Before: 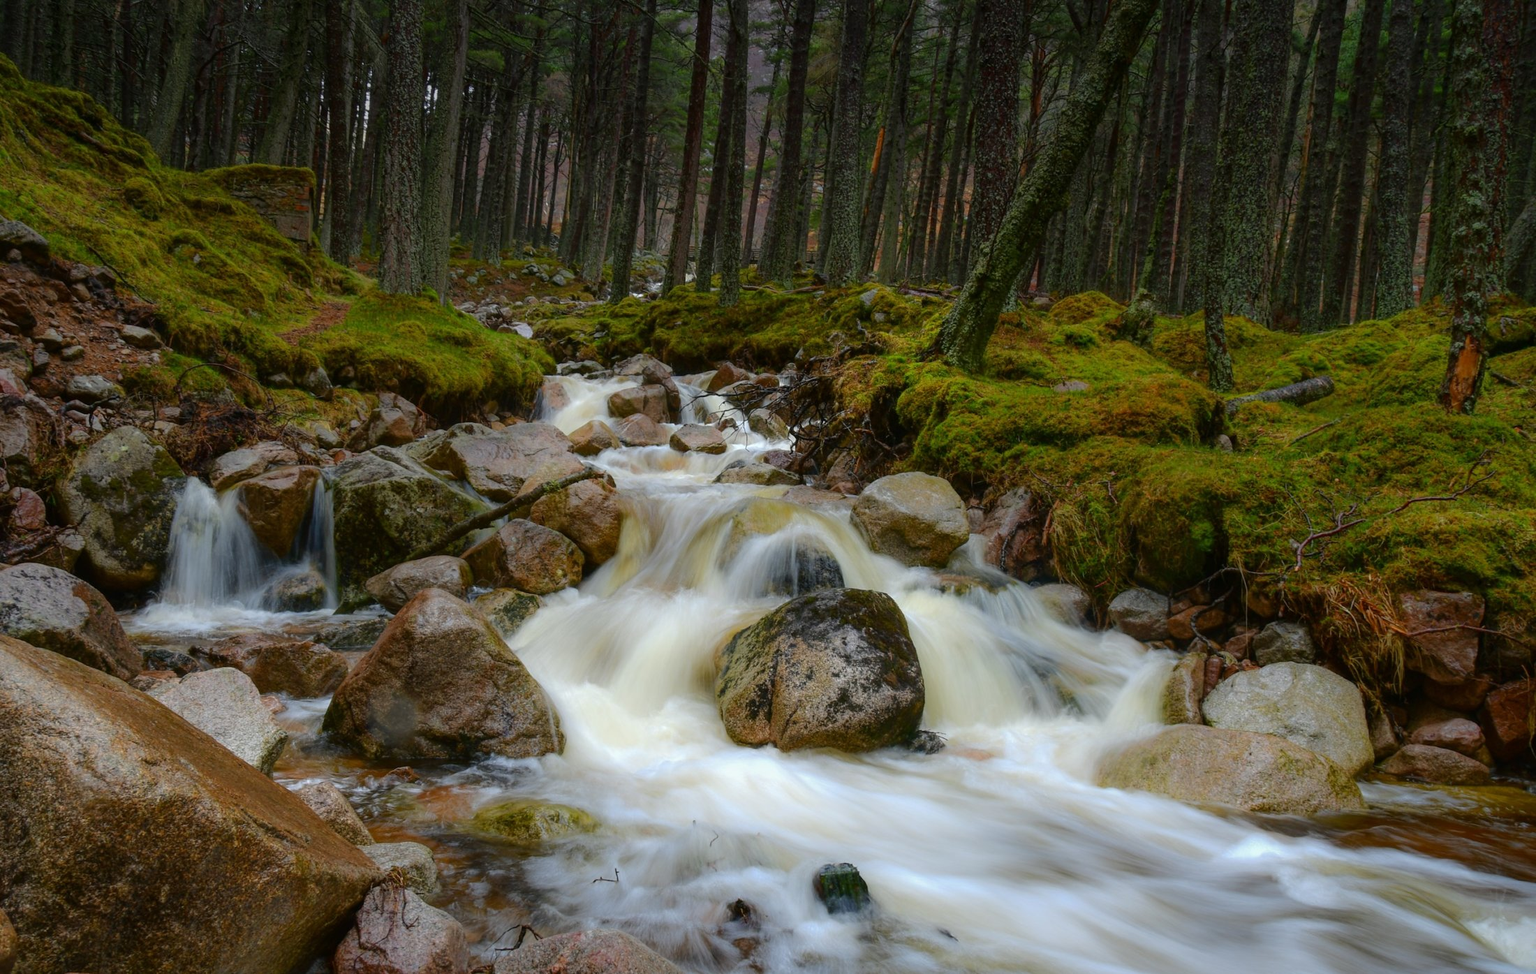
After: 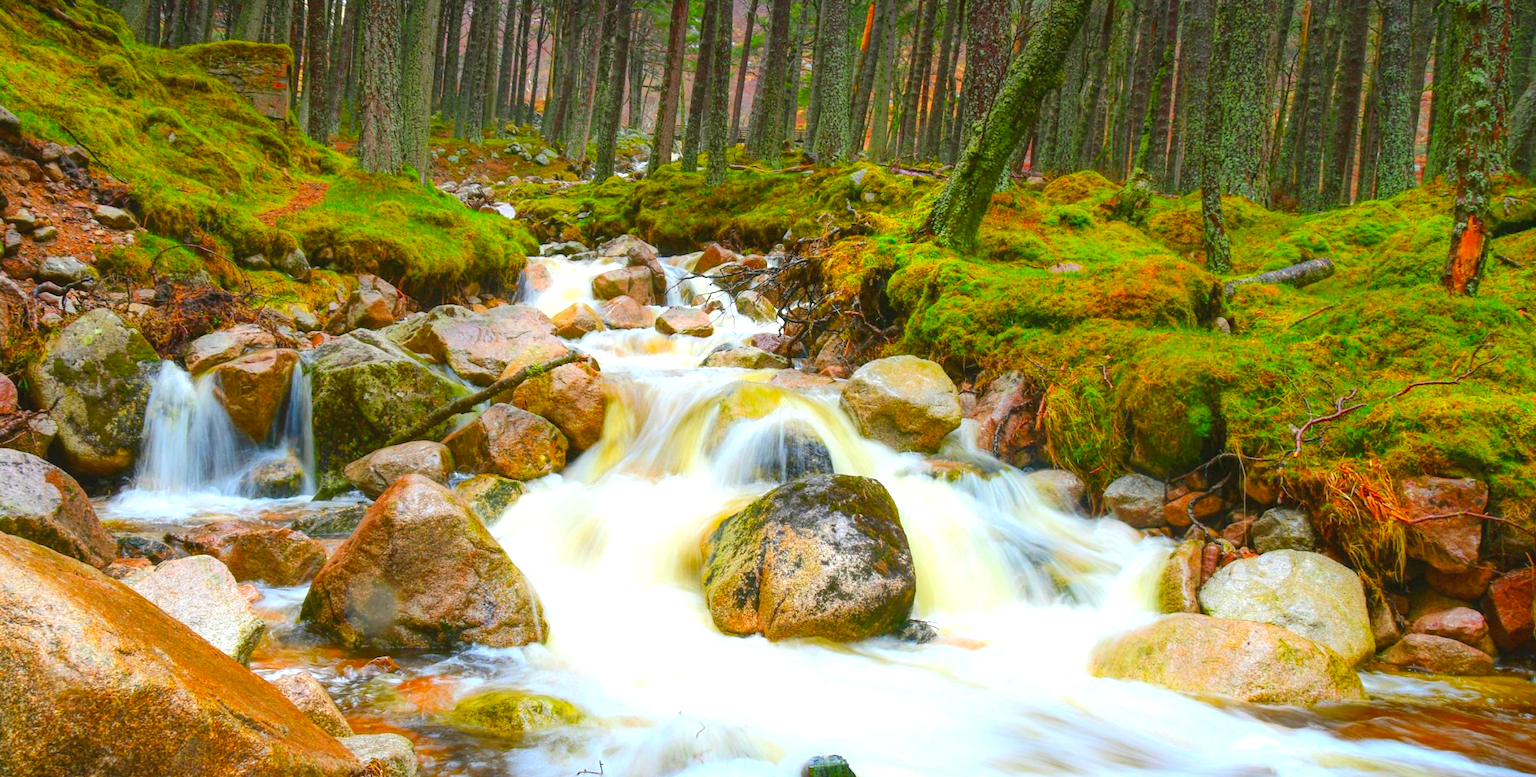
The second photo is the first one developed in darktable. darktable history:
exposure: black level correction 0, exposure 1.2 EV, compensate highlight preservation false
contrast brightness saturation: brightness 0.152
crop and rotate: left 1.879%, top 12.832%, right 0.25%, bottom 9.027%
color correction: highlights b* 0.021, saturation 1.81
